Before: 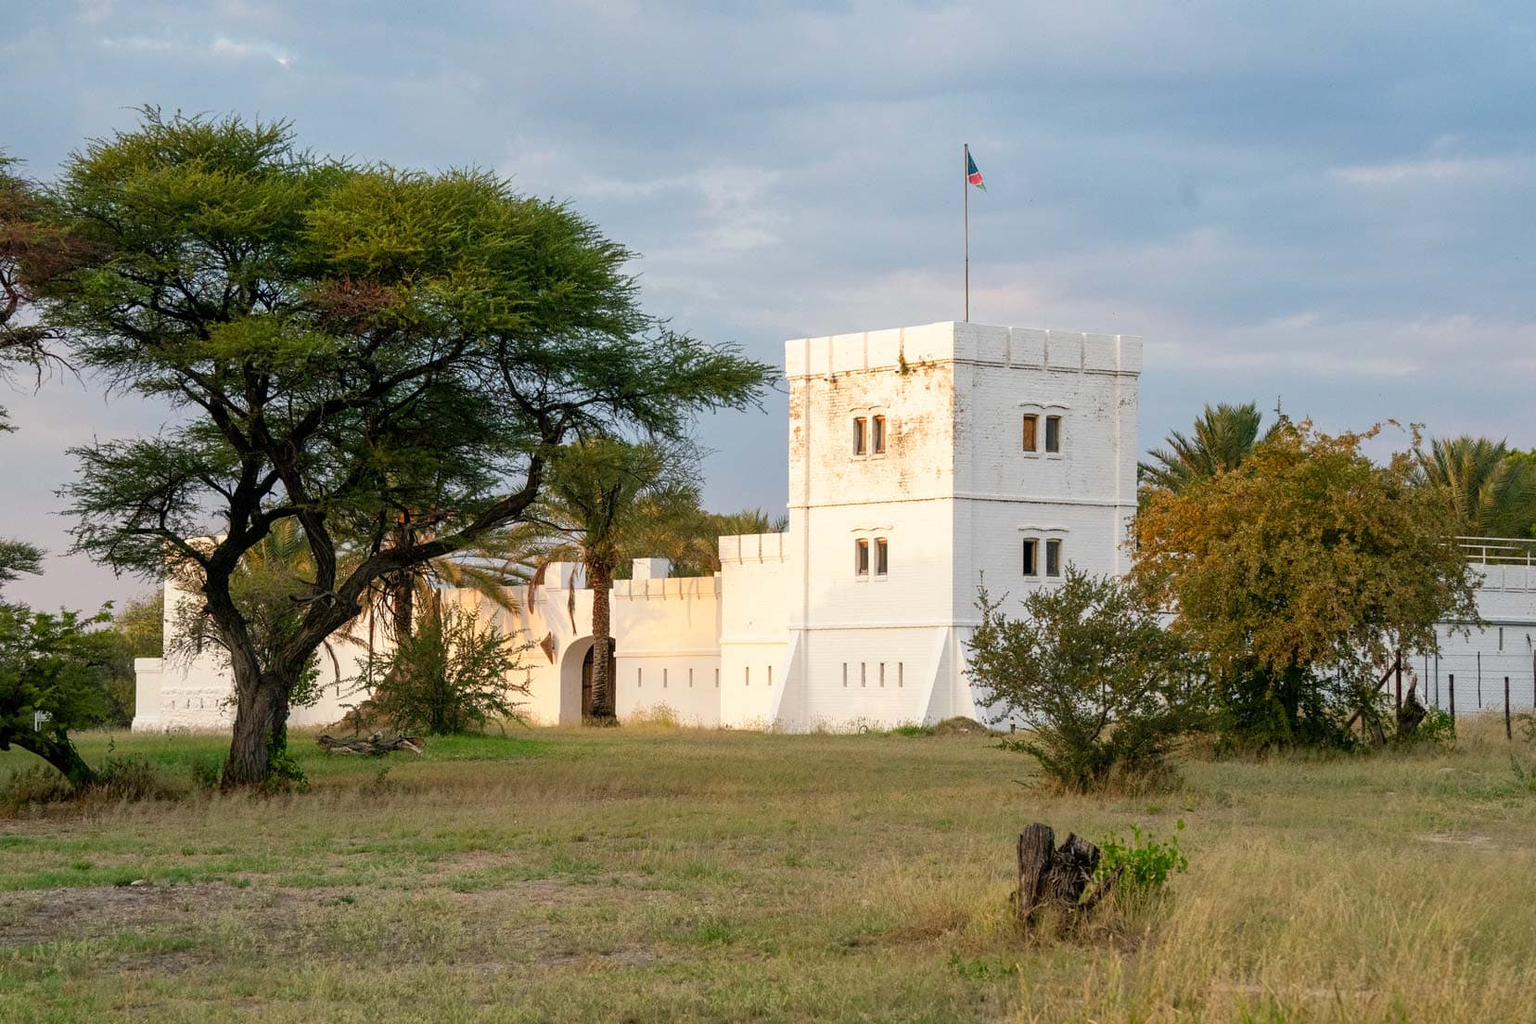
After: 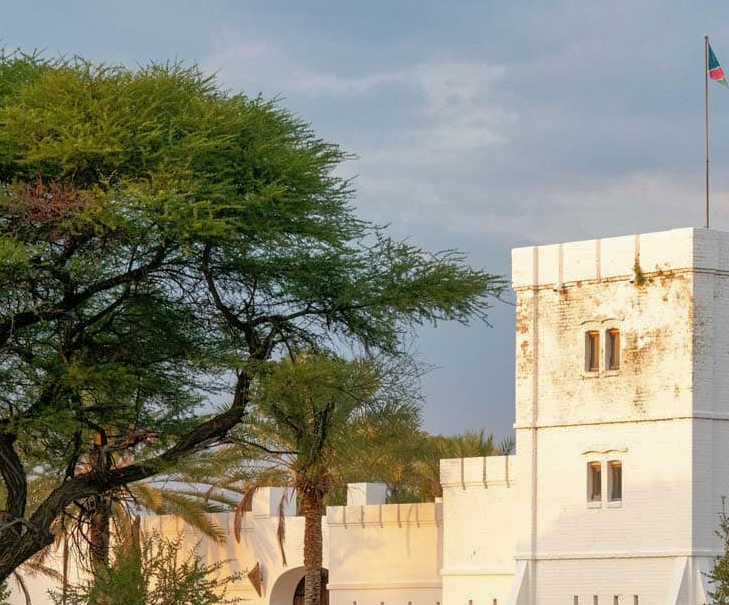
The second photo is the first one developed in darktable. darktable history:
shadows and highlights: on, module defaults
crop: left 20.248%, top 10.86%, right 35.675%, bottom 34.321%
